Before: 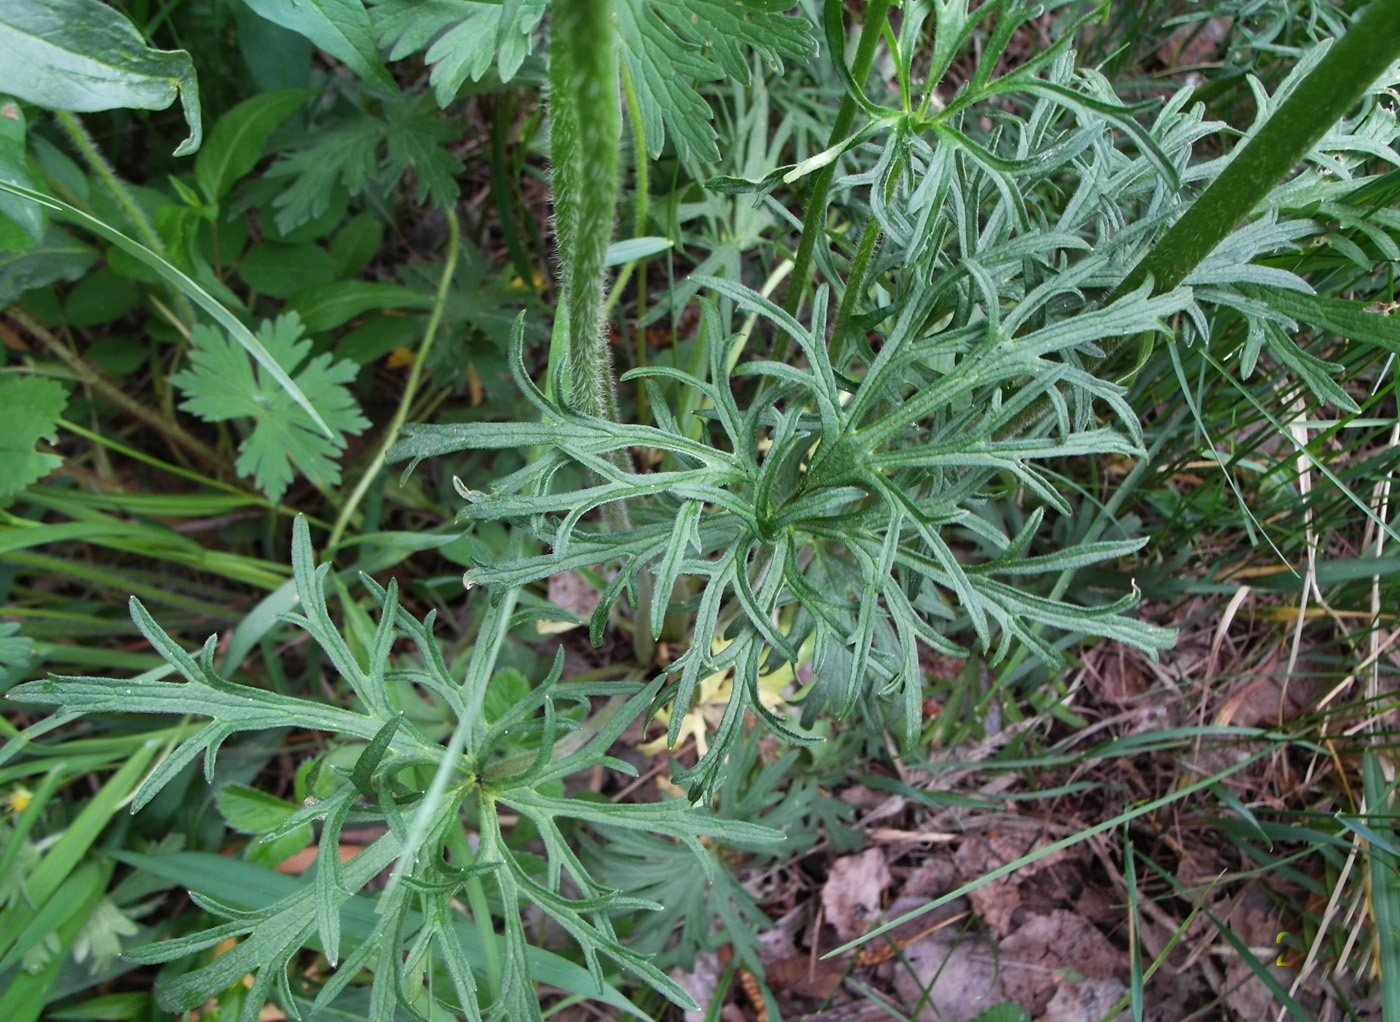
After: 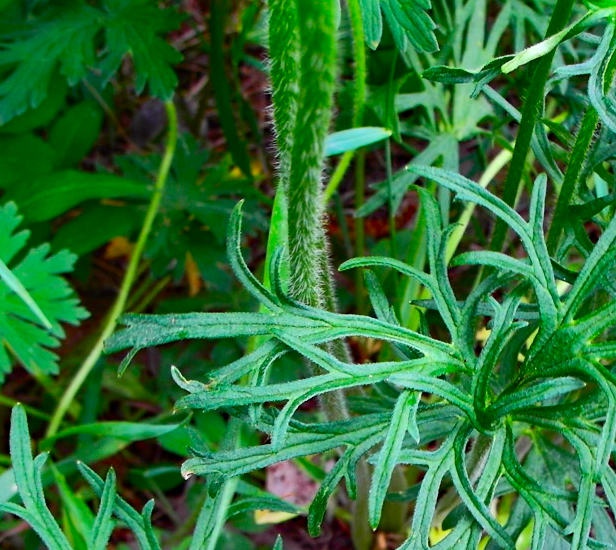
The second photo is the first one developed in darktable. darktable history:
crop: left 20.157%, top 10.765%, right 35.715%, bottom 34.455%
contrast brightness saturation: contrast 0.255, brightness 0.014, saturation 0.889
shadows and highlights: on, module defaults
haze removal: adaptive false
